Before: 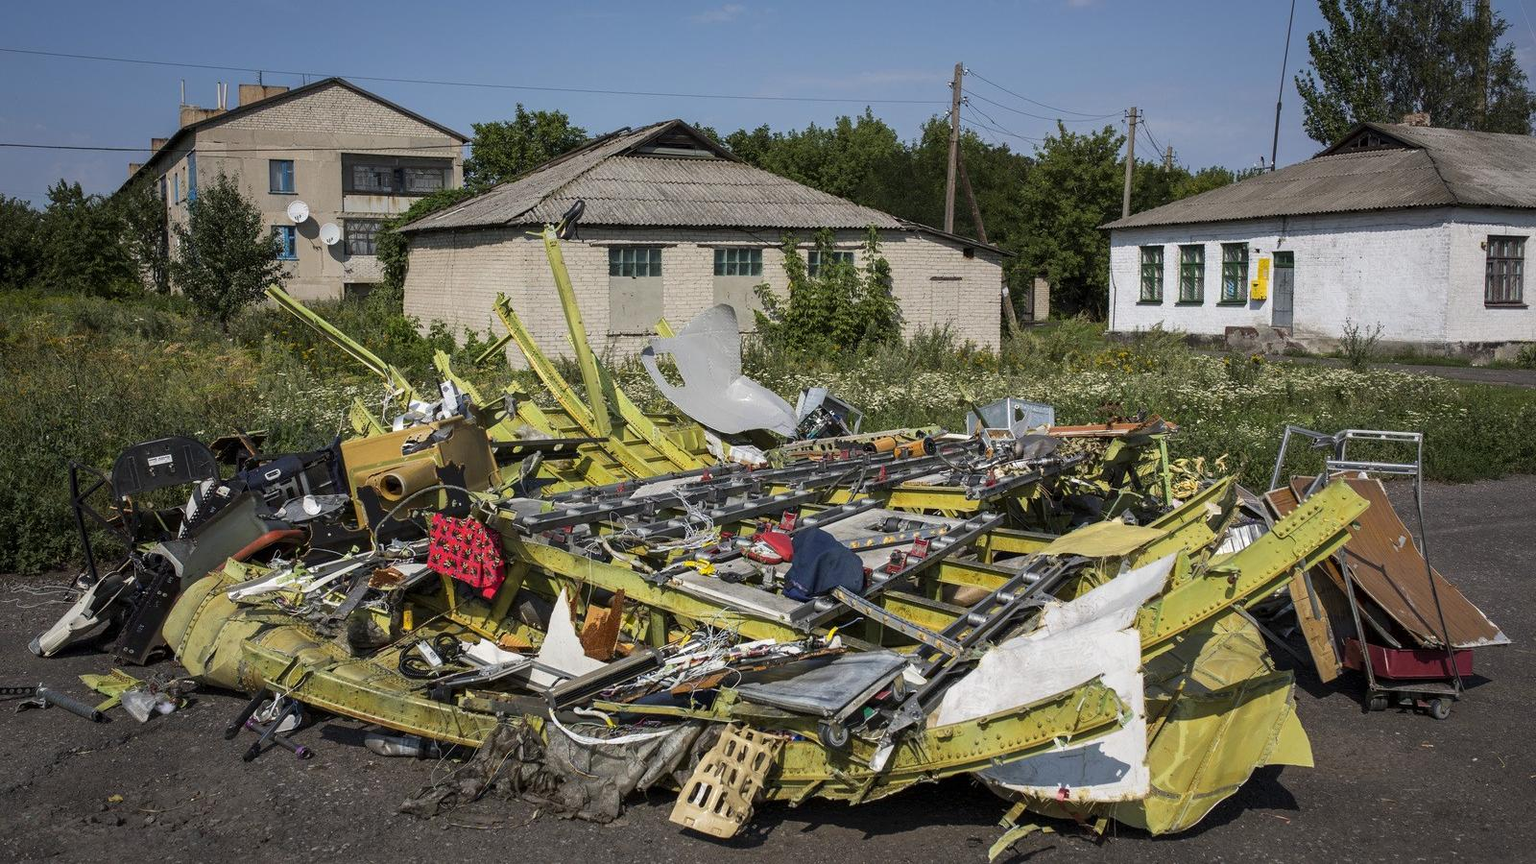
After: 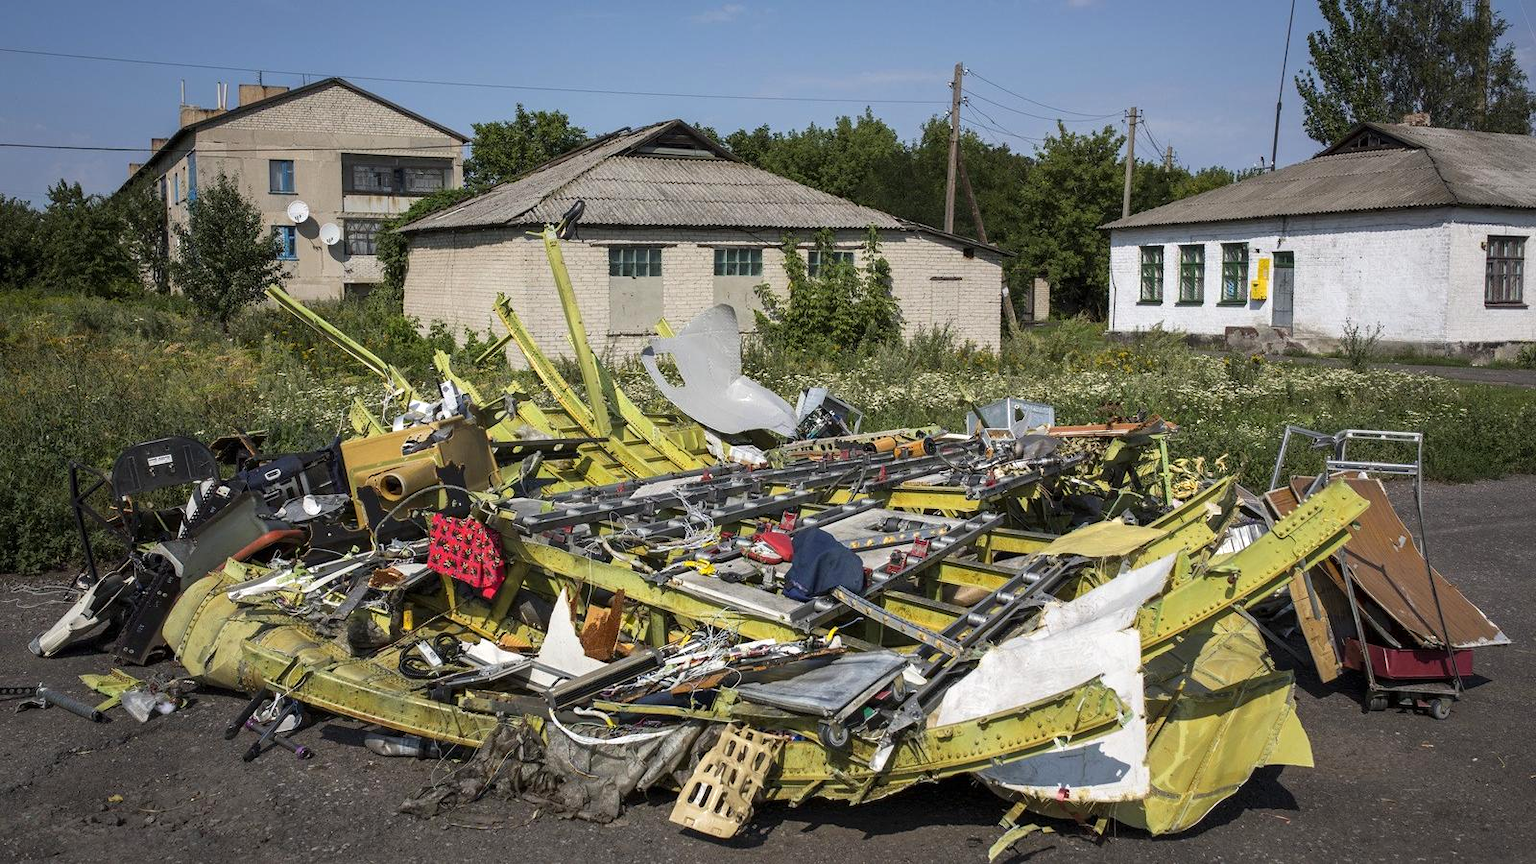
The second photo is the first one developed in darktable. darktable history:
exposure: exposure 0.232 EV, compensate highlight preservation false
